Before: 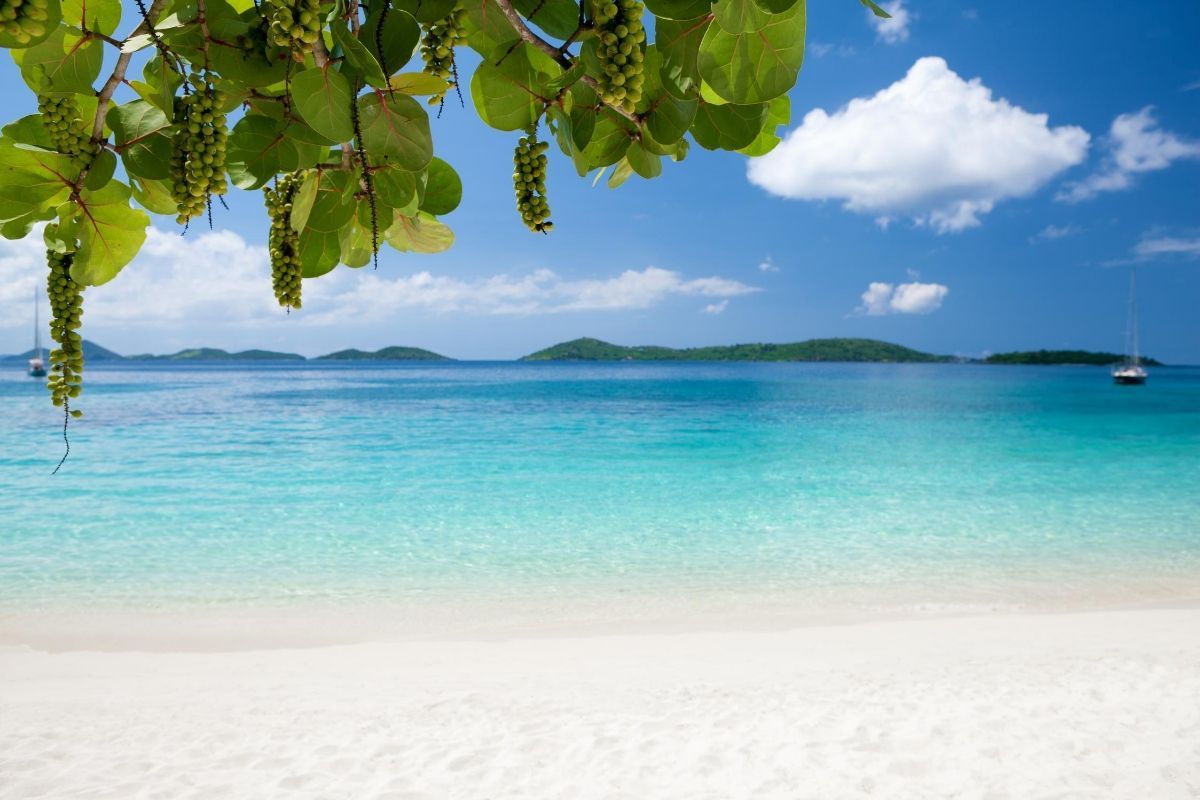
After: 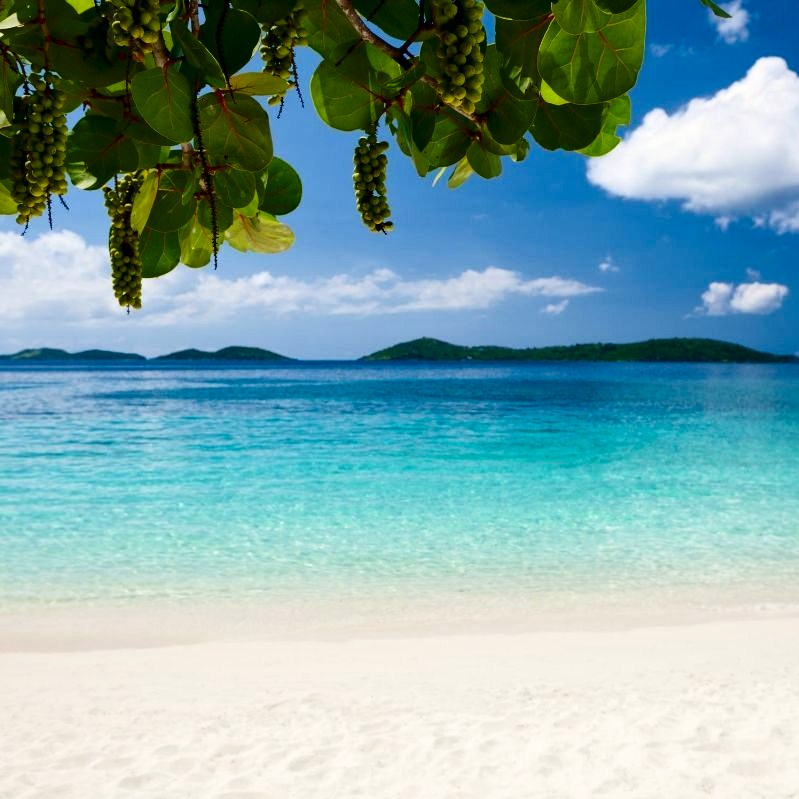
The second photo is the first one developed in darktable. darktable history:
contrast brightness saturation: contrast 0.194, brightness -0.243, saturation 0.115
color correction: highlights a* 0.763, highlights b* 2.85, saturation 1.08
local contrast: mode bilateral grid, contrast 27, coarseness 15, detail 116%, midtone range 0.2
crop and rotate: left 13.348%, right 19.988%
